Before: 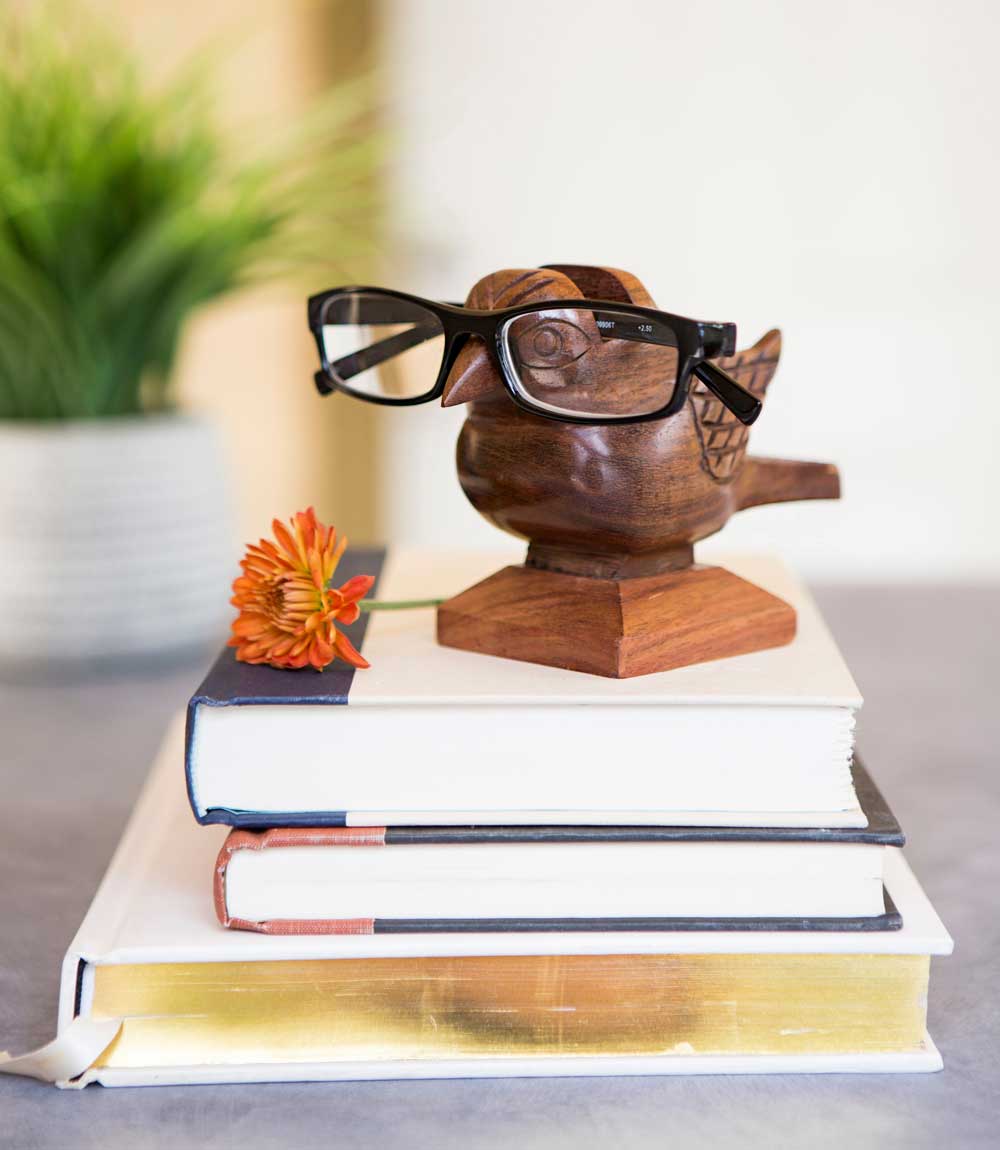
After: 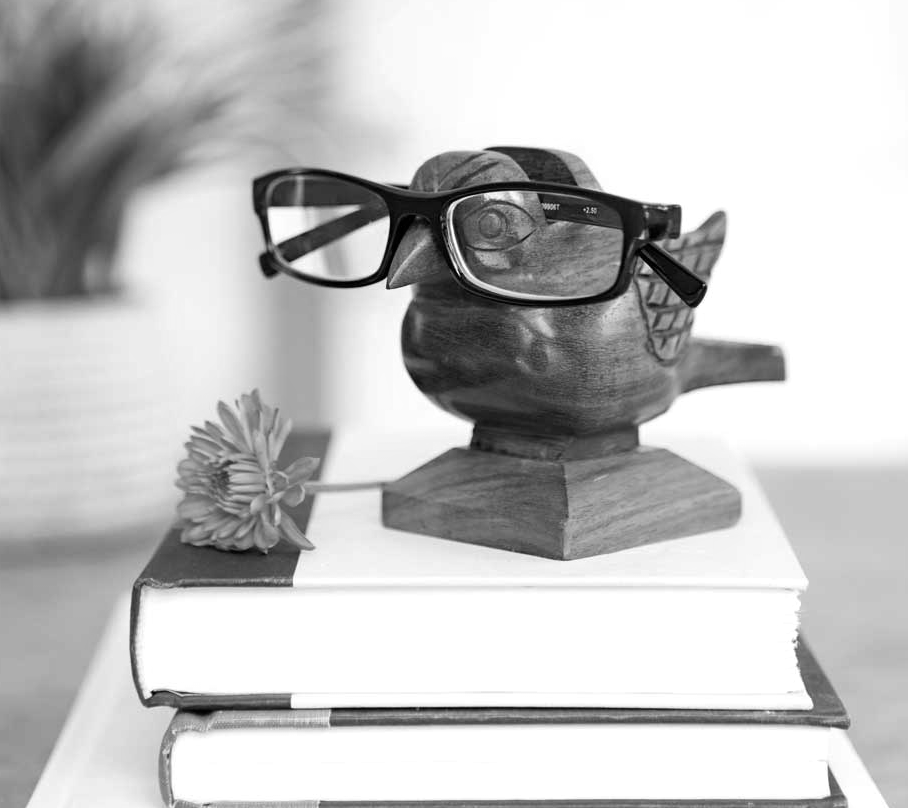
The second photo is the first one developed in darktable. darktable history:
color balance: input saturation 80.07%
monochrome: size 1
crop: left 5.596%, top 10.314%, right 3.534%, bottom 19.395%
exposure: exposure 0.207 EV, compensate highlight preservation false
